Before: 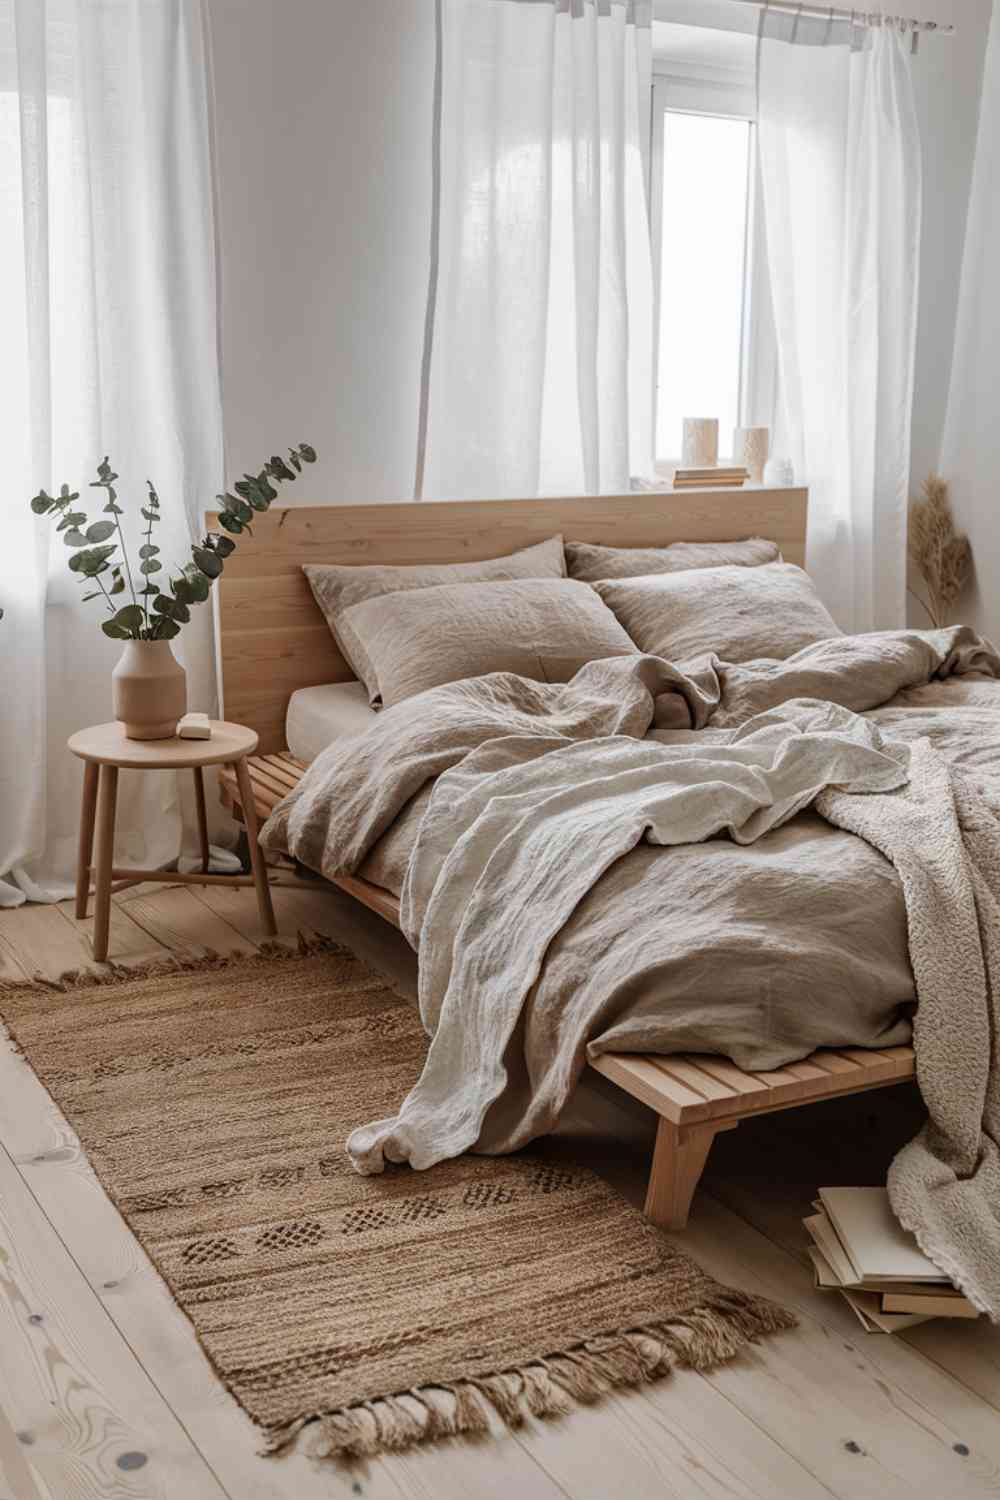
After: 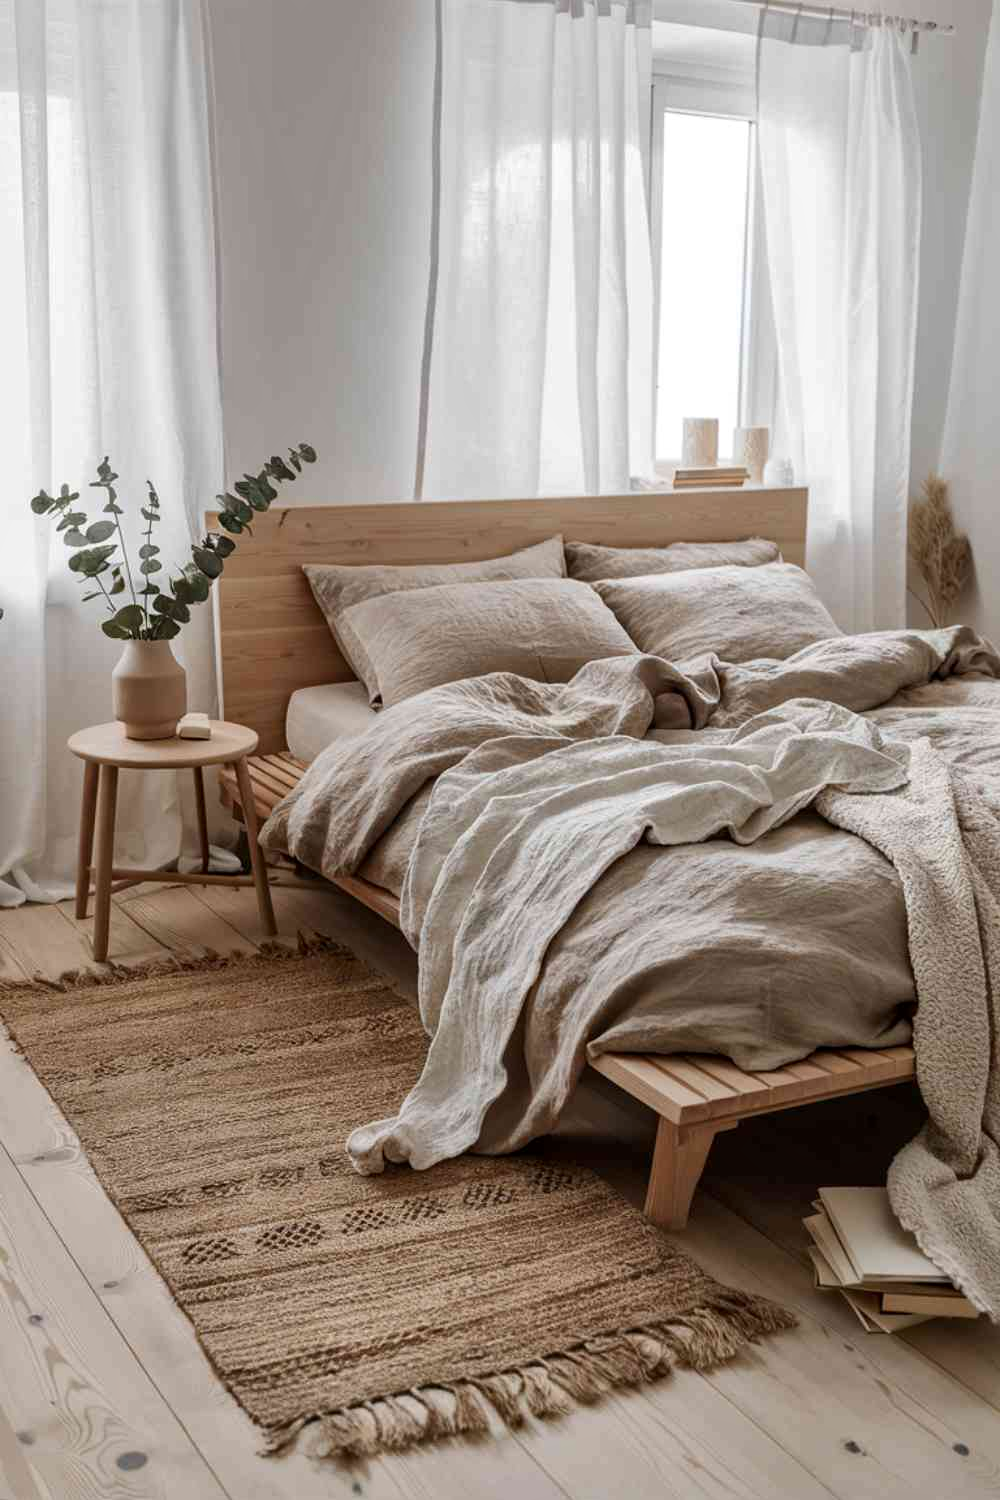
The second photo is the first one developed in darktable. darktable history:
local contrast: mode bilateral grid, contrast 20, coarseness 49, detail 119%, midtone range 0.2
